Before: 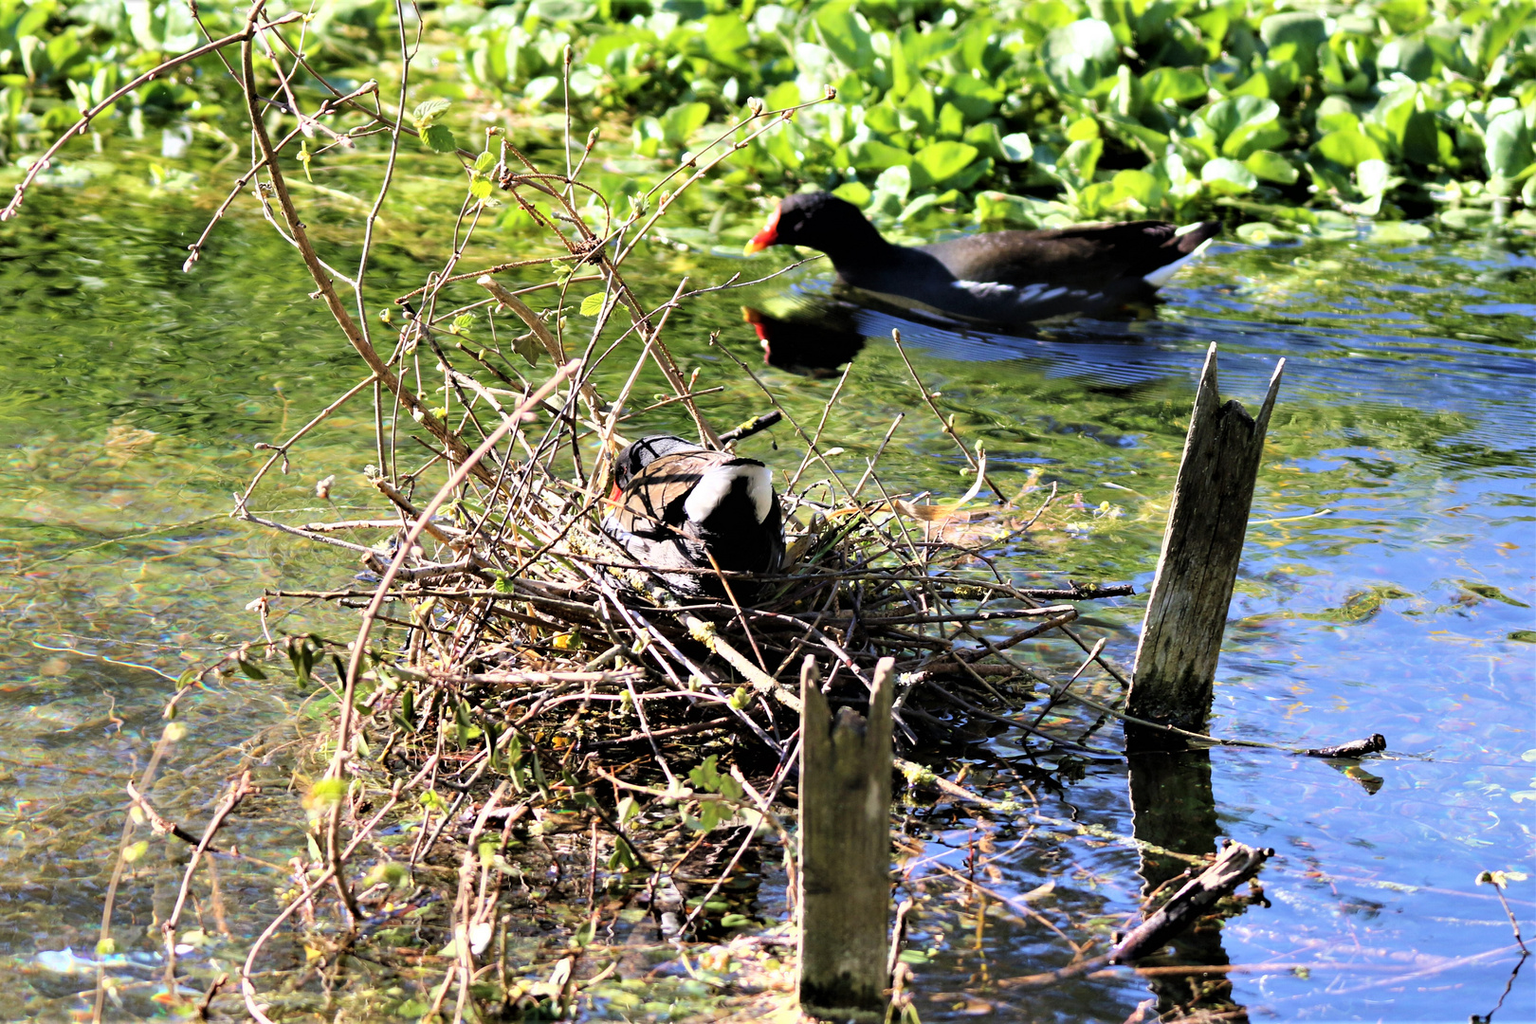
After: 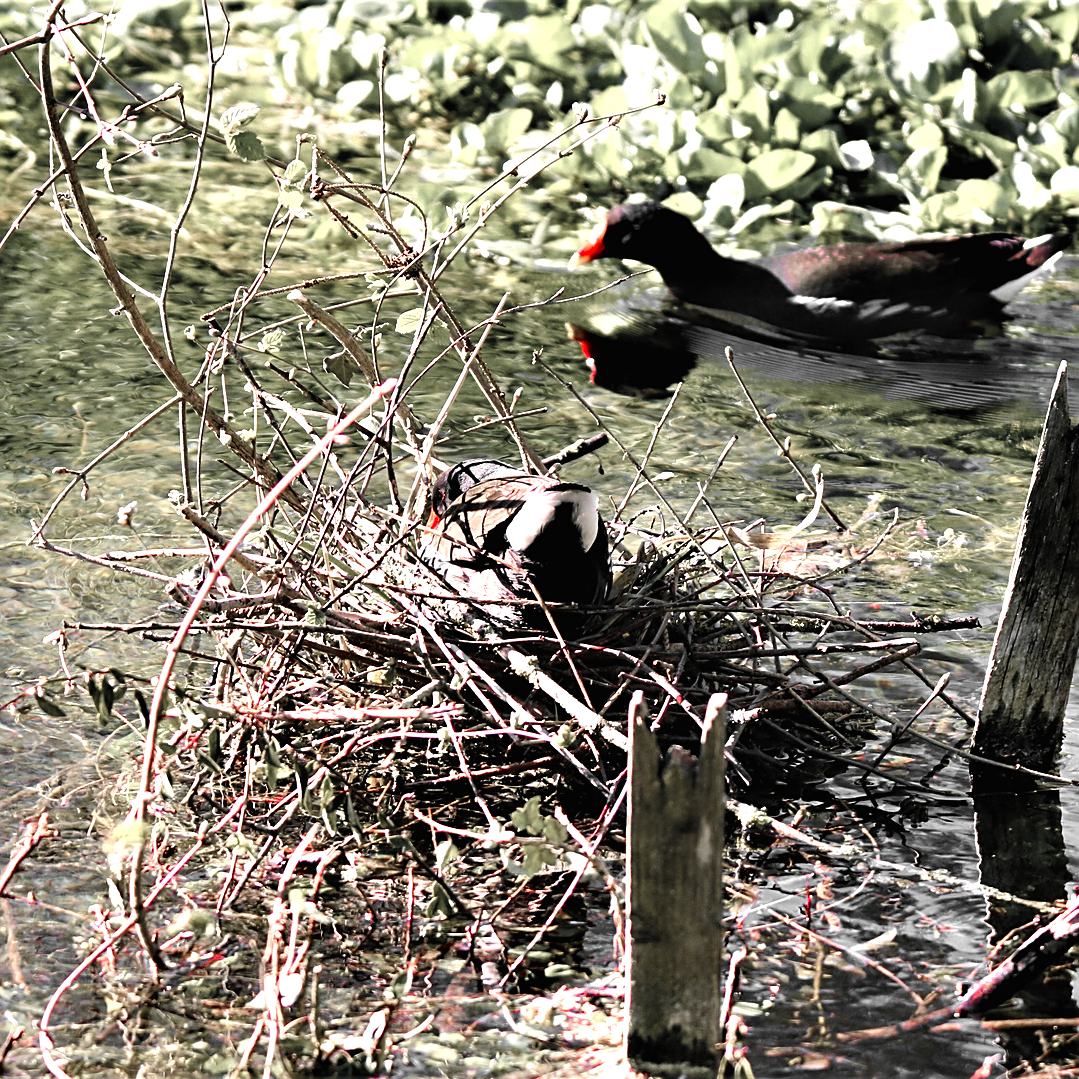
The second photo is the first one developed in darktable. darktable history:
crop and rotate: left 13.342%, right 19.991%
color balance rgb: shadows lift › chroma 1%, shadows lift › hue 217.2°, power › hue 310.8°, highlights gain › chroma 2%, highlights gain › hue 44.4°, global offset › luminance 0.25%, global offset › hue 171.6°, perceptual saturation grading › global saturation 14.09%, perceptual saturation grading › highlights -30%, perceptual saturation grading › shadows 50.67%, global vibrance 25%, contrast 20%
color zones: curves: ch1 [(0, 0.831) (0.08, 0.771) (0.157, 0.268) (0.241, 0.207) (0.562, -0.005) (0.714, -0.013) (0.876, 0.01) (1, 0.831)]
sharpen: on, module defaults
